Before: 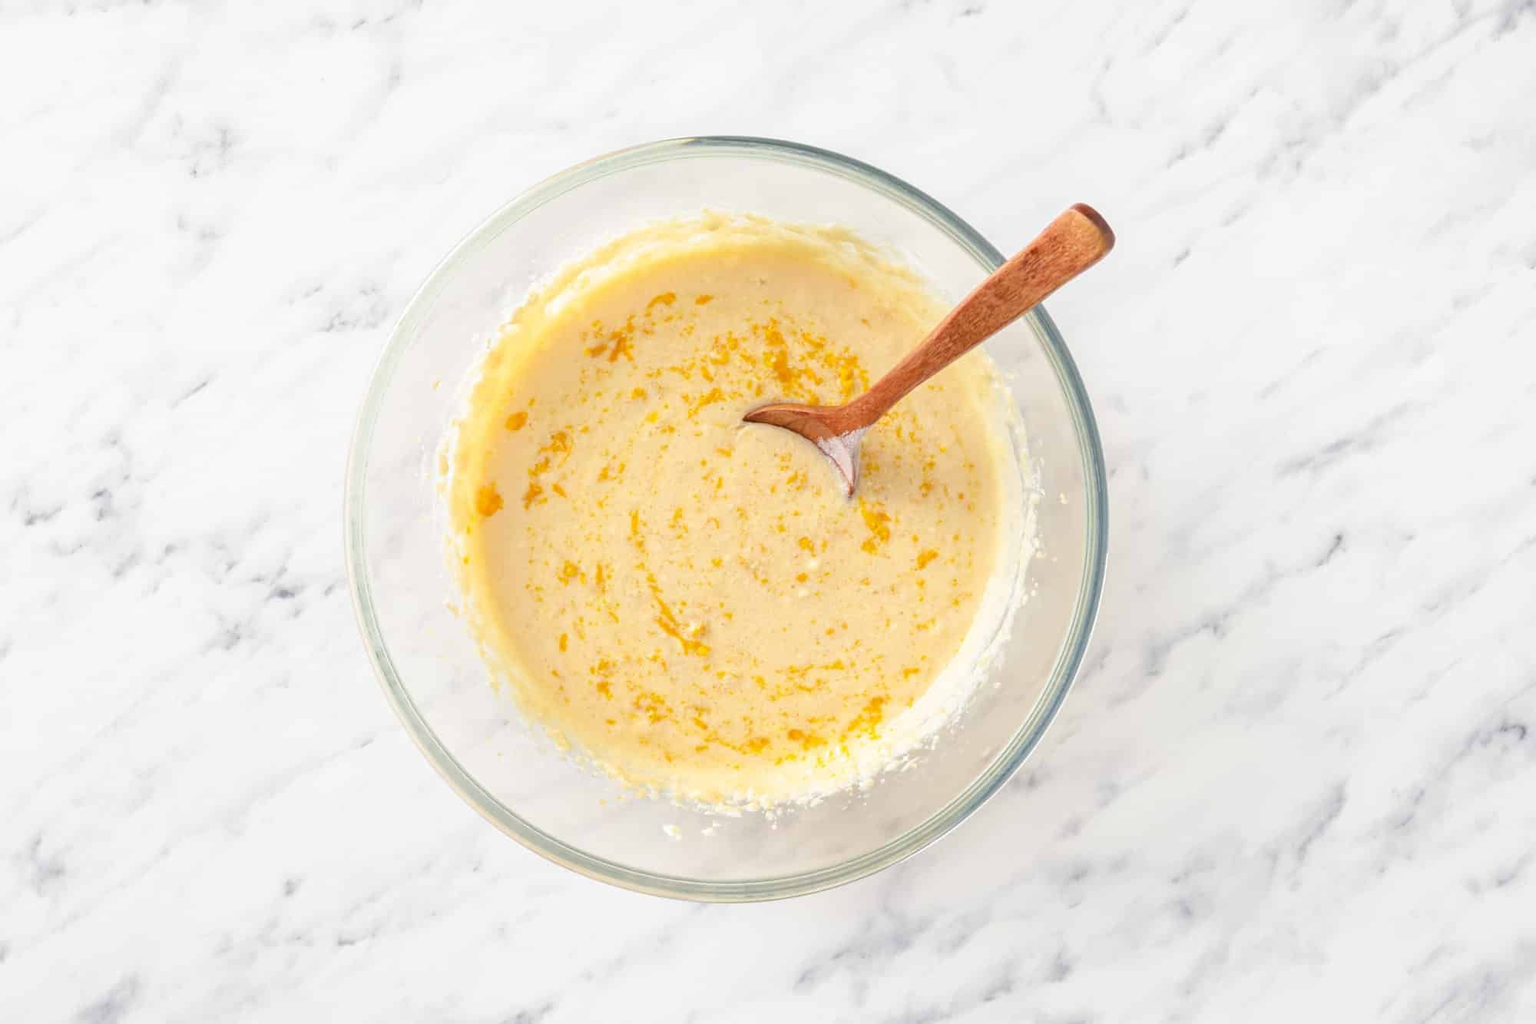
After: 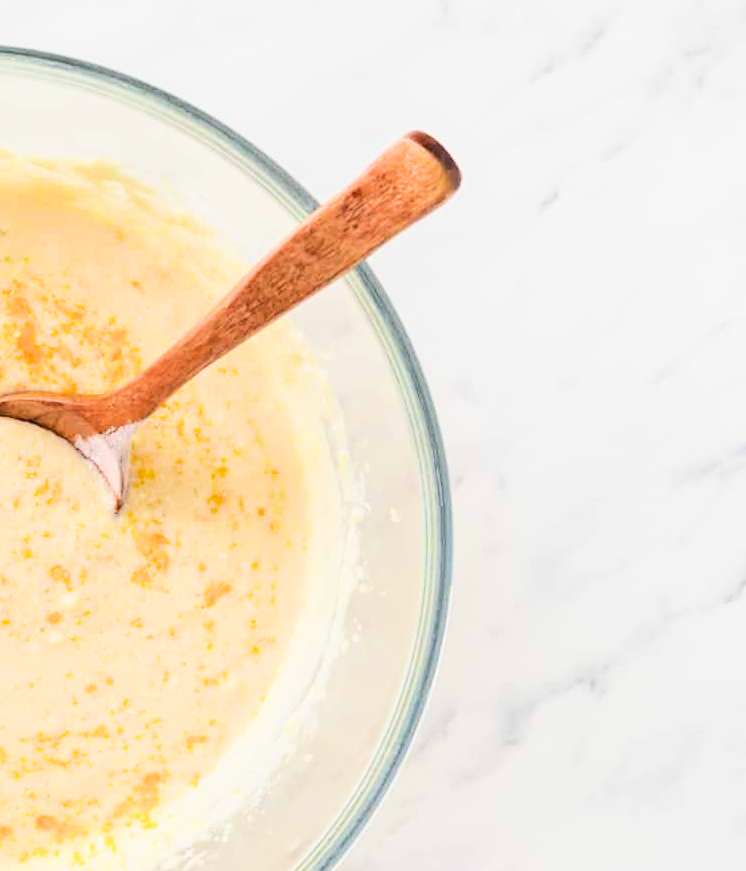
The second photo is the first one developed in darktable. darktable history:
crop and rotate: left 49.505%, top 10.089%, right 13.171%, bottom 24.53%
filmic rgb: black relative exposure -5.04 EV, white relative exposure 3.95 EV, hardness 2.88, contrast 1.392, highlights saturation mix -30.81%, color science v6 (2022)
haze removal: compatibility mode true, adaptive false
tone equalizer: -8 EV -0.736 EV, -7 EV -0.688 EV, -6 EV -0.57 EV, -5 EV -0.398 EV, -3 EV 0.4 EV, -2 EV 0.6 EV, -1 EV 0.677 EV, +0 EV 0.733 EV, edges refinement/feathering 500, mask exposure compensation -1.57 EV, preserve details no
